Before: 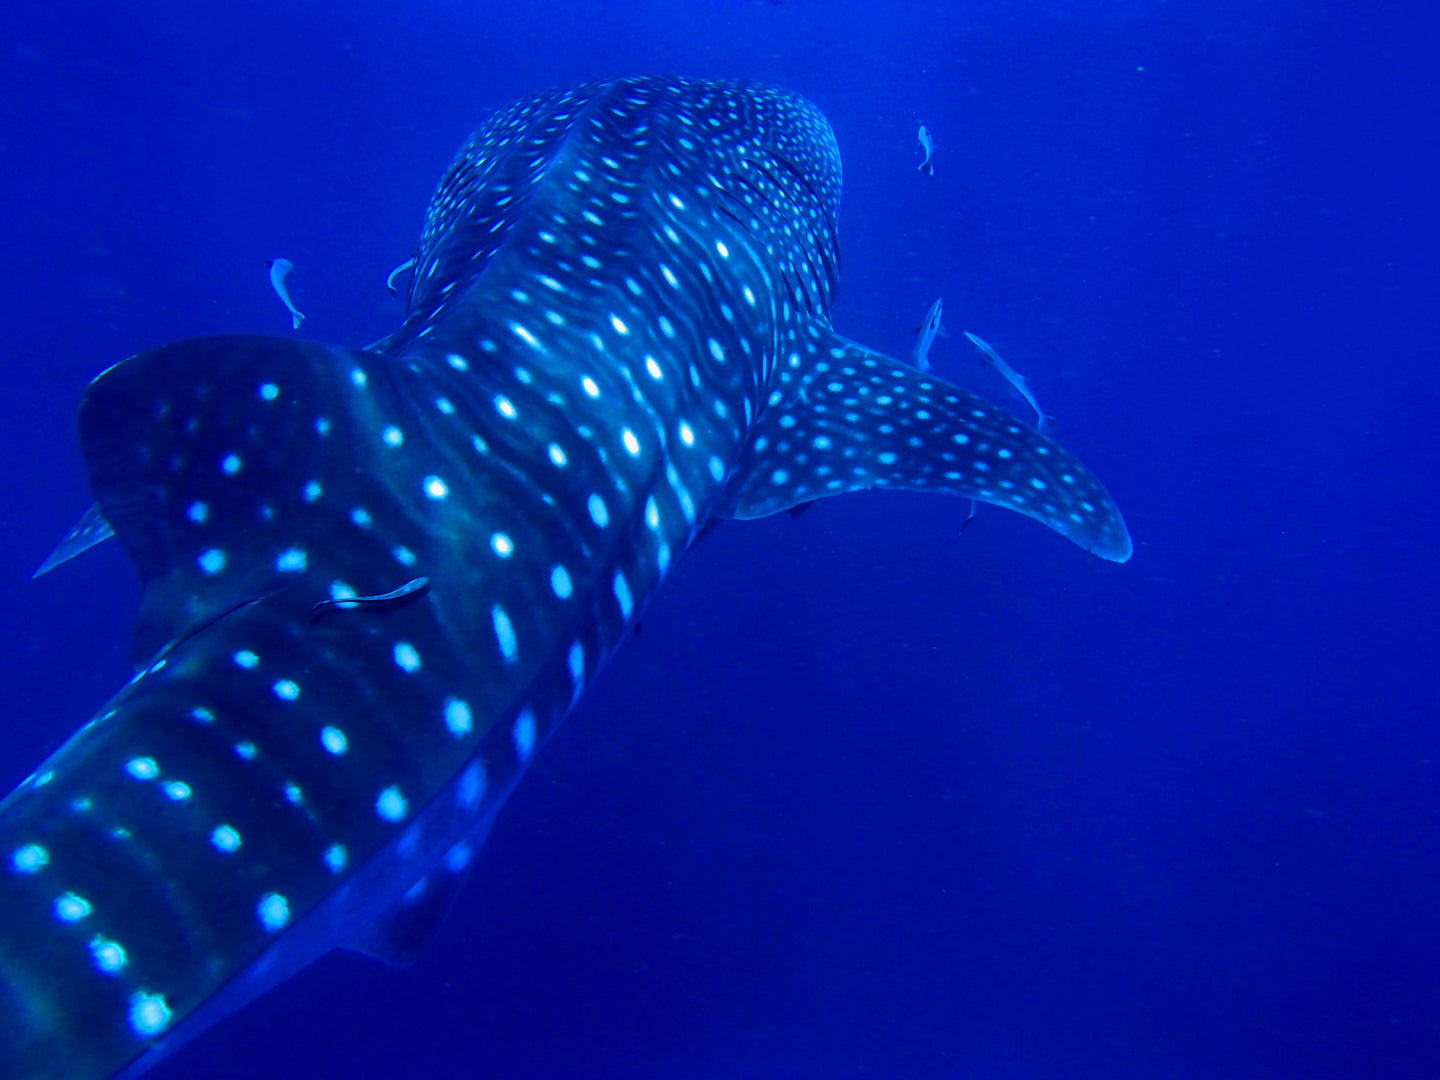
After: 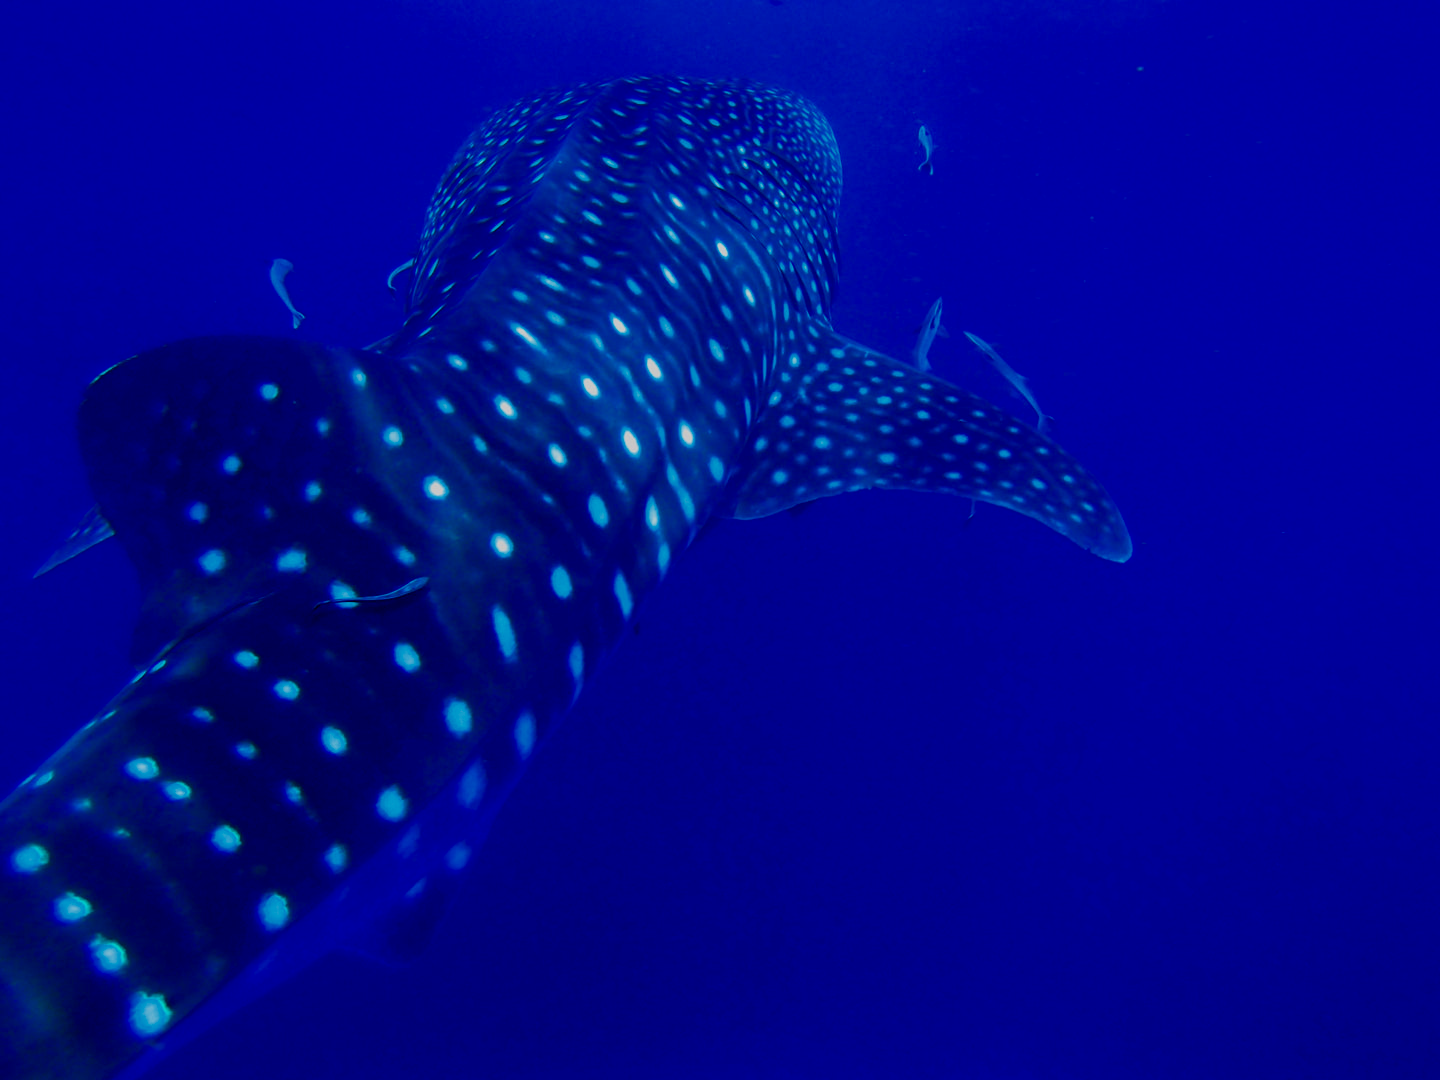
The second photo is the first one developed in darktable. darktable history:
contrast brightness saturation: contrast 0.13, brightness -0.24, saturation 0.14
filmic rgb: black relative exposure -4.58 EV, white relative exposure 4.8 EV, threshold 3 EV, hardness 2.36, latitude 36.07%, contrast 1.048, highlights saturation mix 1.32%, shadows ↔ highlights balance 1.25%, color science v4 (2020), enable highlight reconstruction true
